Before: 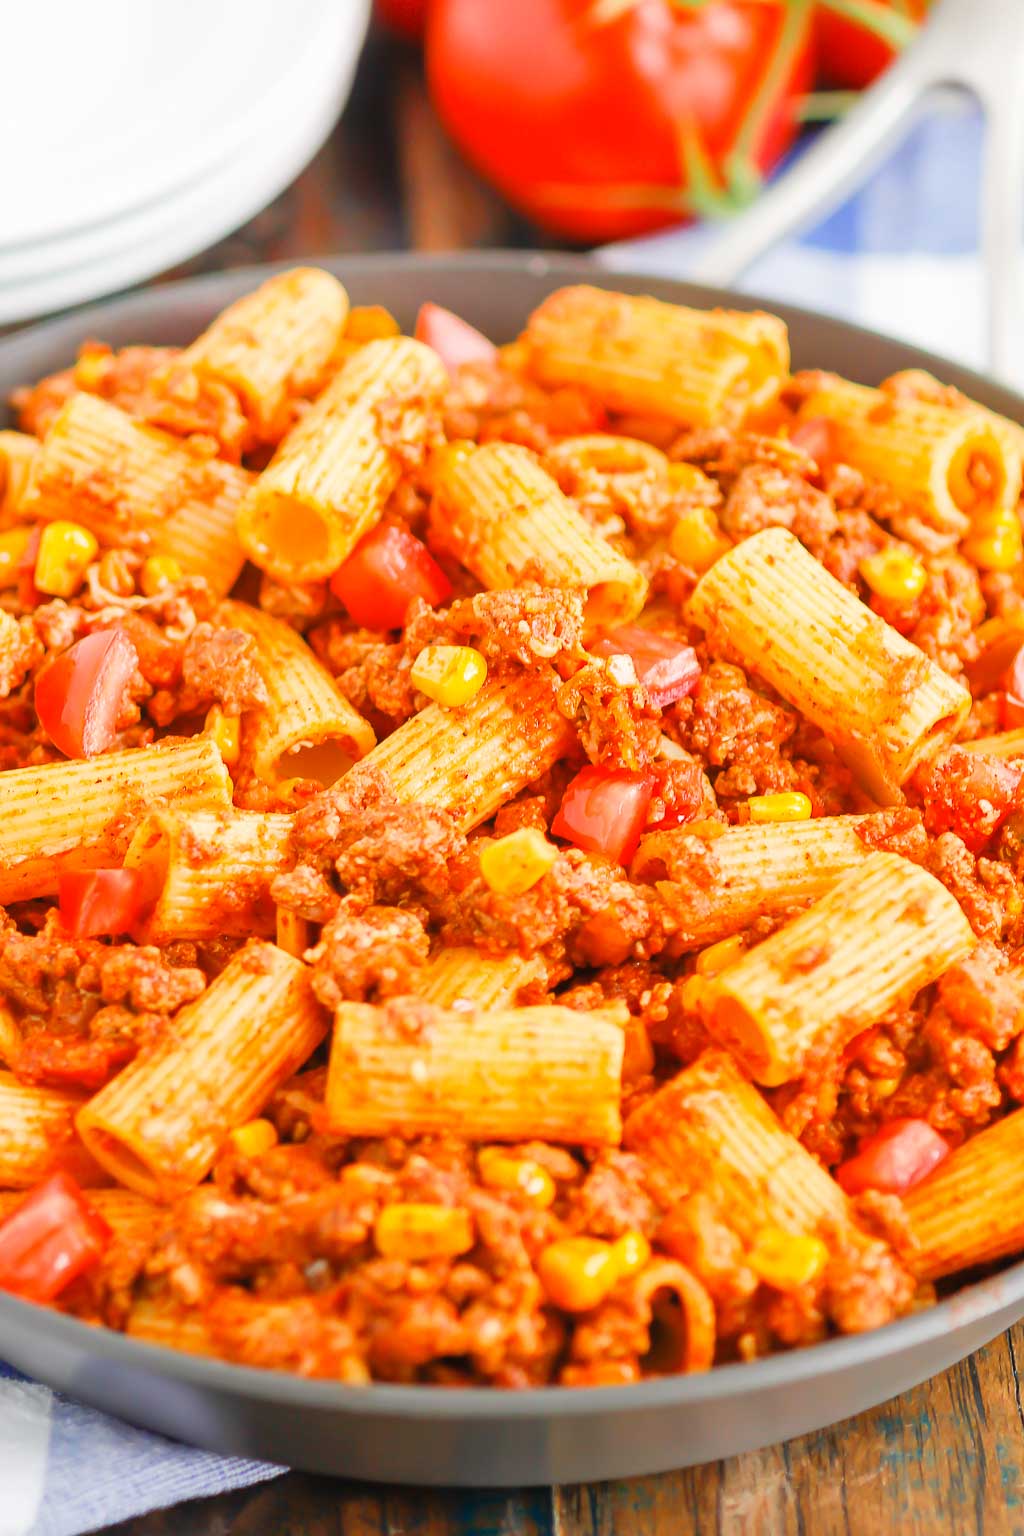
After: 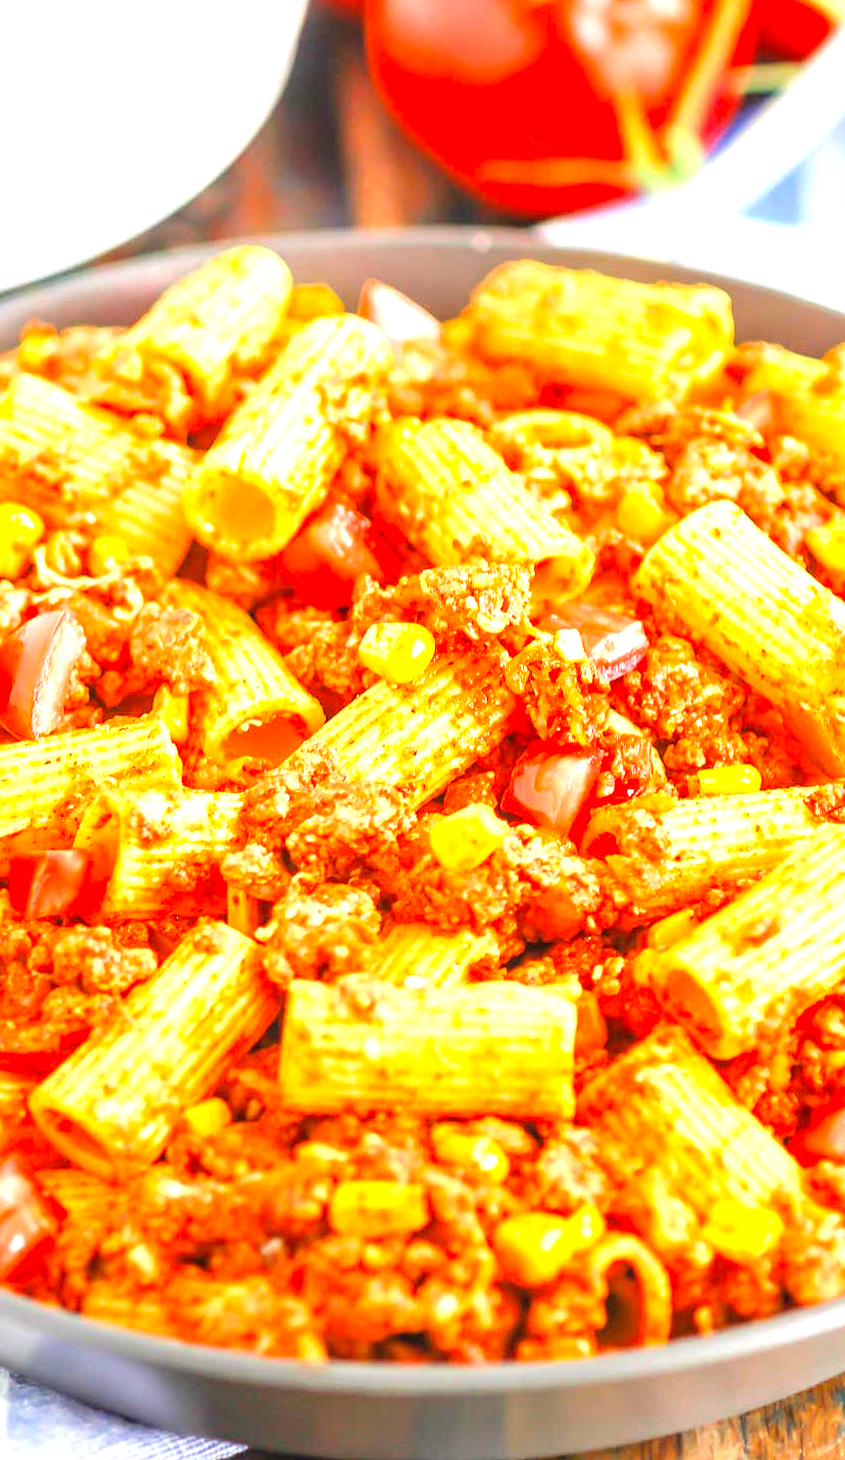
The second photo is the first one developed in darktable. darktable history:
sharpen: radius 1.3, amount 0.291, threshold 0.12
contrast brightness saturation: contrast -0.096, brightness 0.045, saturation 0.078
crop and rotate: angle 0.707°, left 4.199%, top 0.672%, right 11.753%, bottom 2.477%
exposure: black level correction 0.001, exposure 1.128 EV, compensate highlight preservation false
local contrast: detail 130%
